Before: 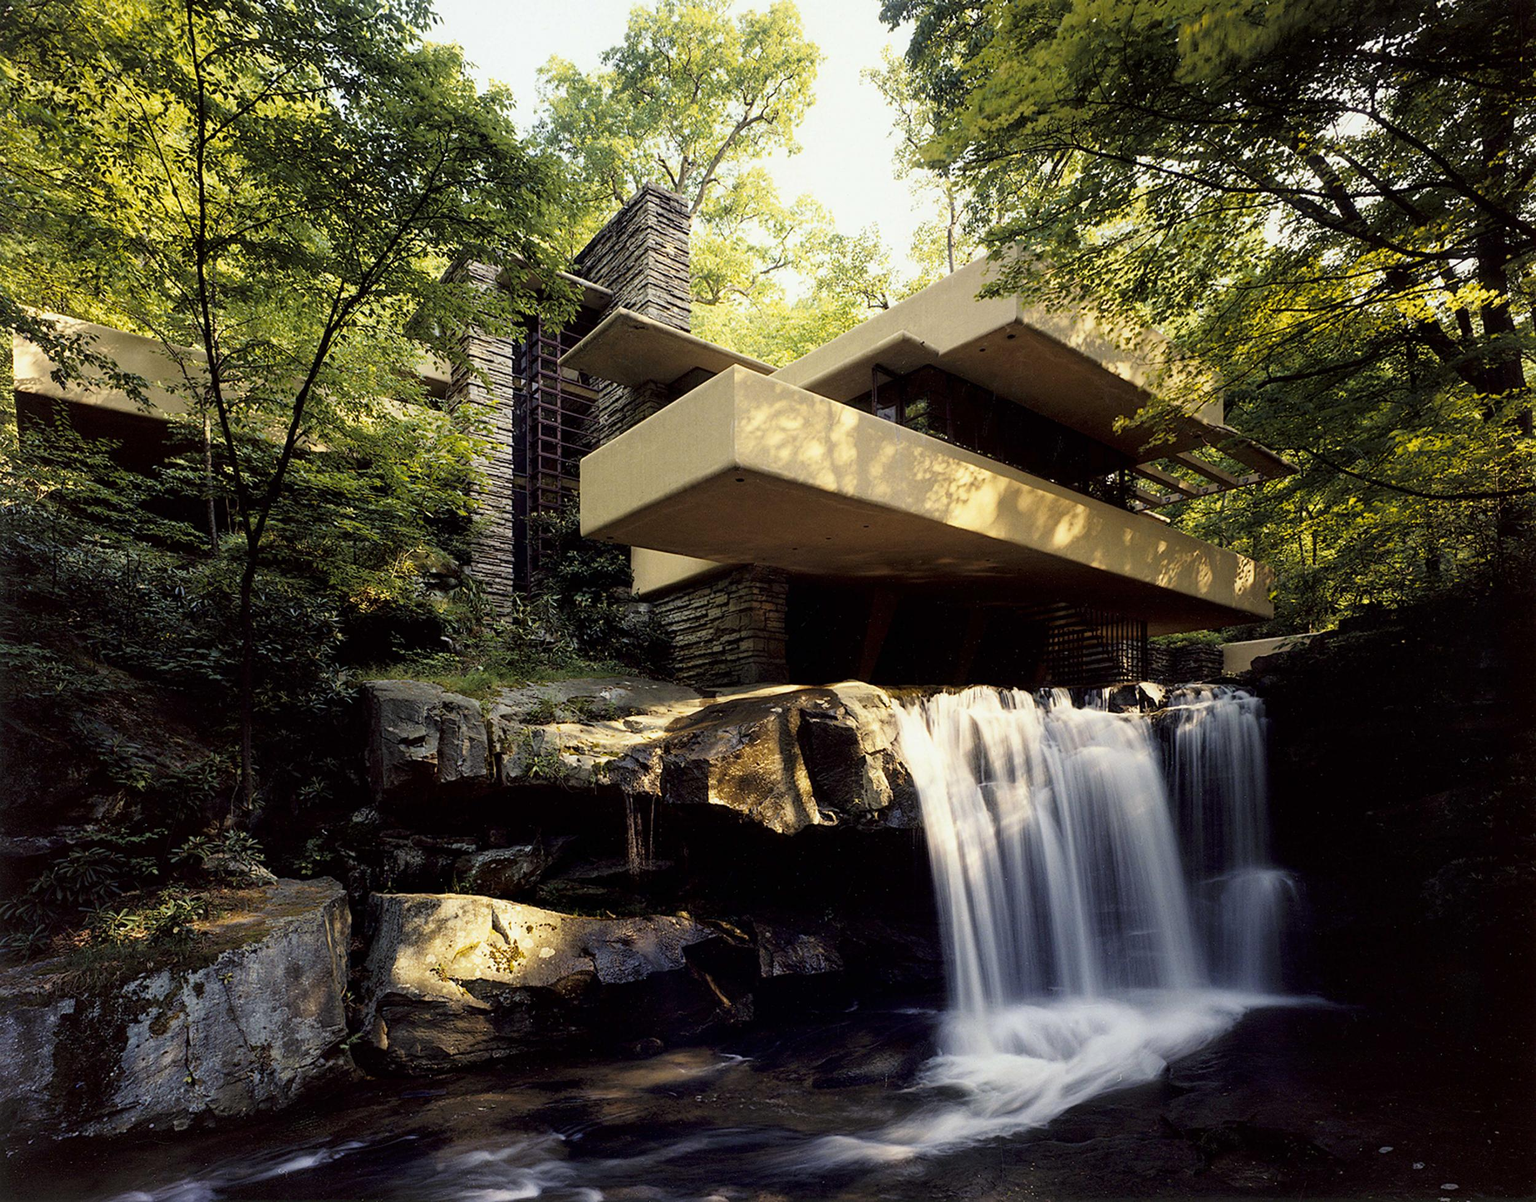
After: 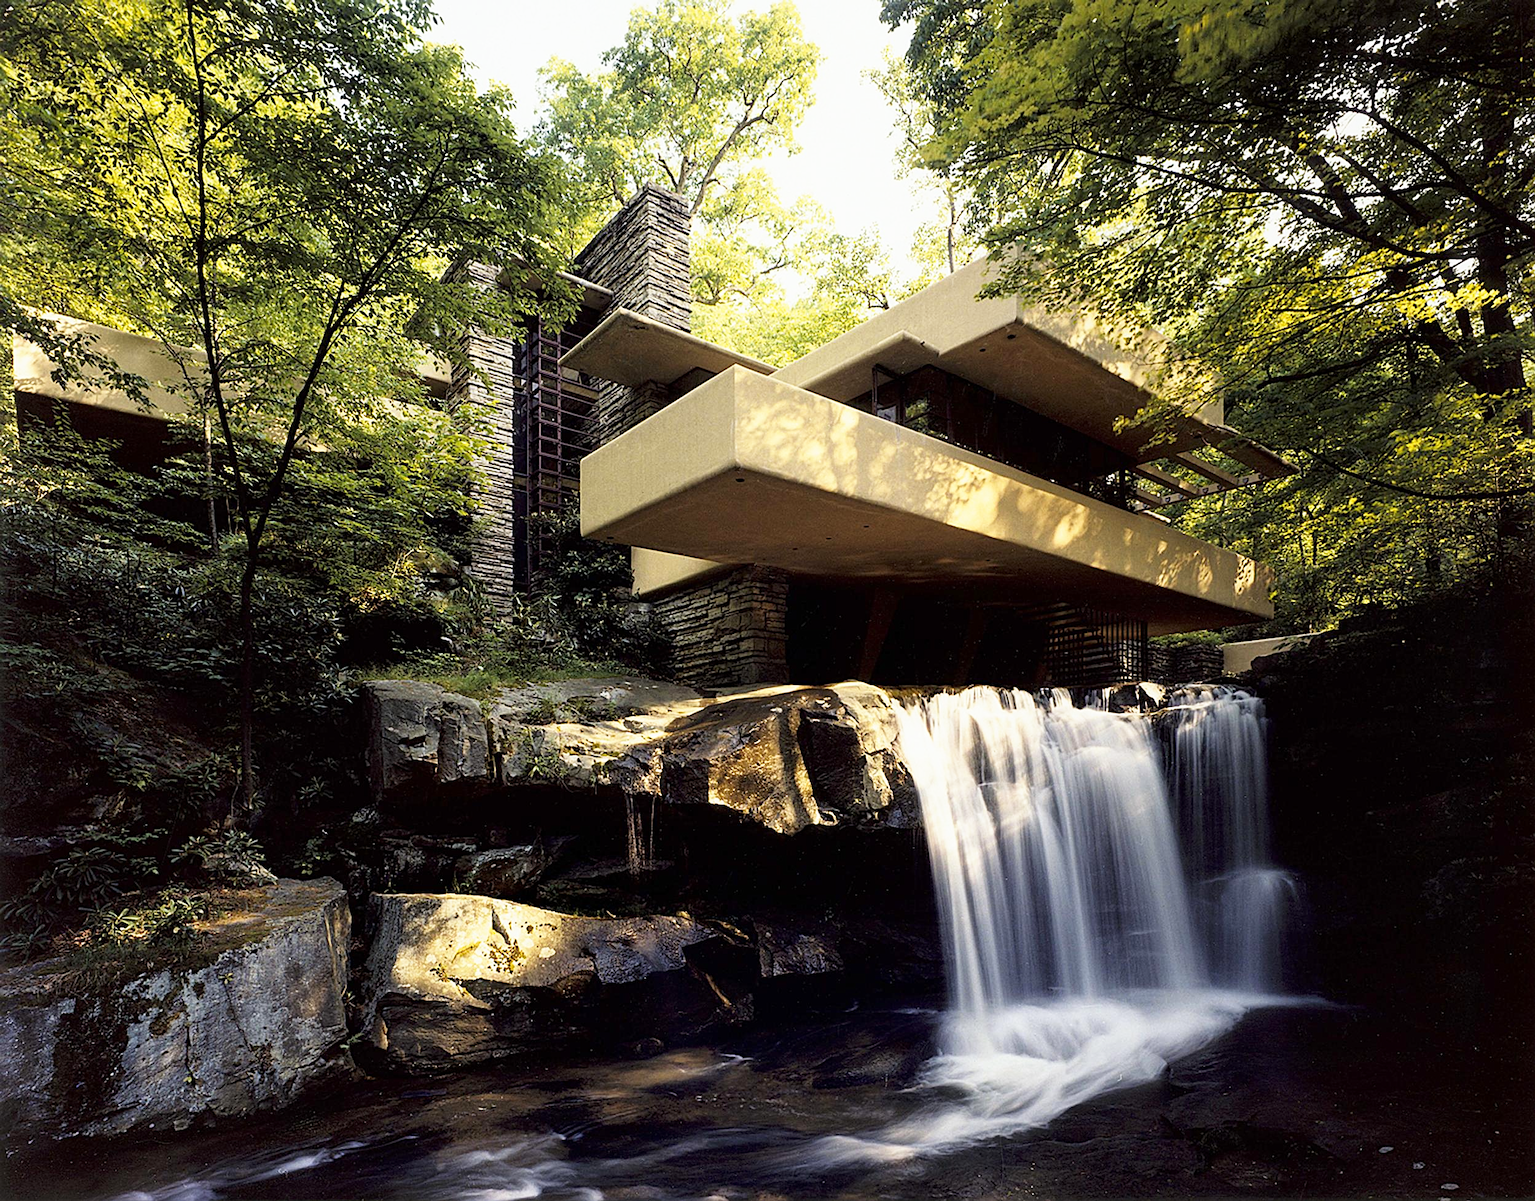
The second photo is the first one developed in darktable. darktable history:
base curve: curves: ch0 [(0, 0) (0.688, 0.865) (1, 1)], preserve colors none
sharpen: radius 2.144, amount 0.381, threshold 0.03
